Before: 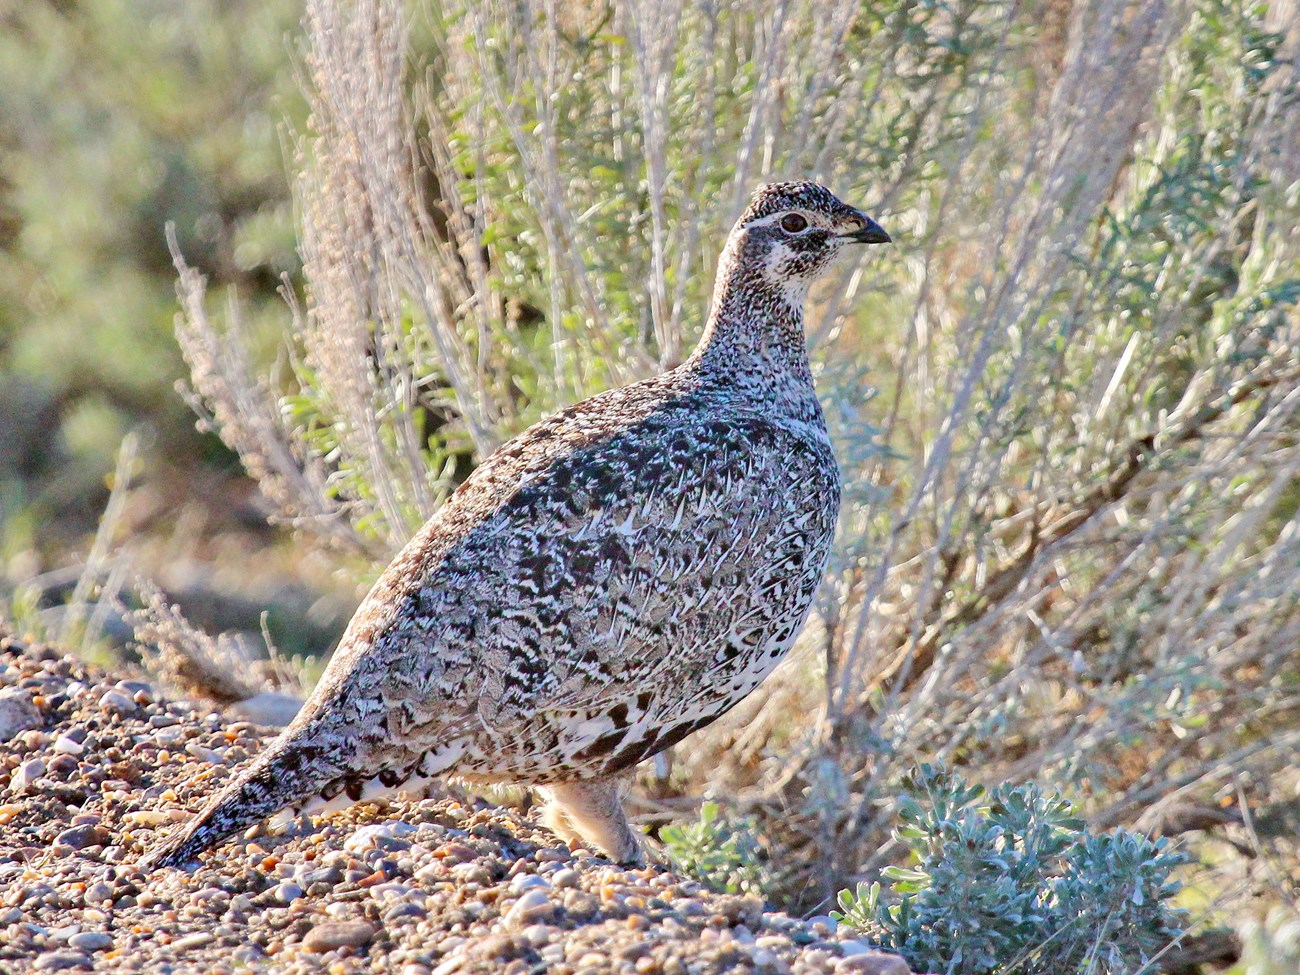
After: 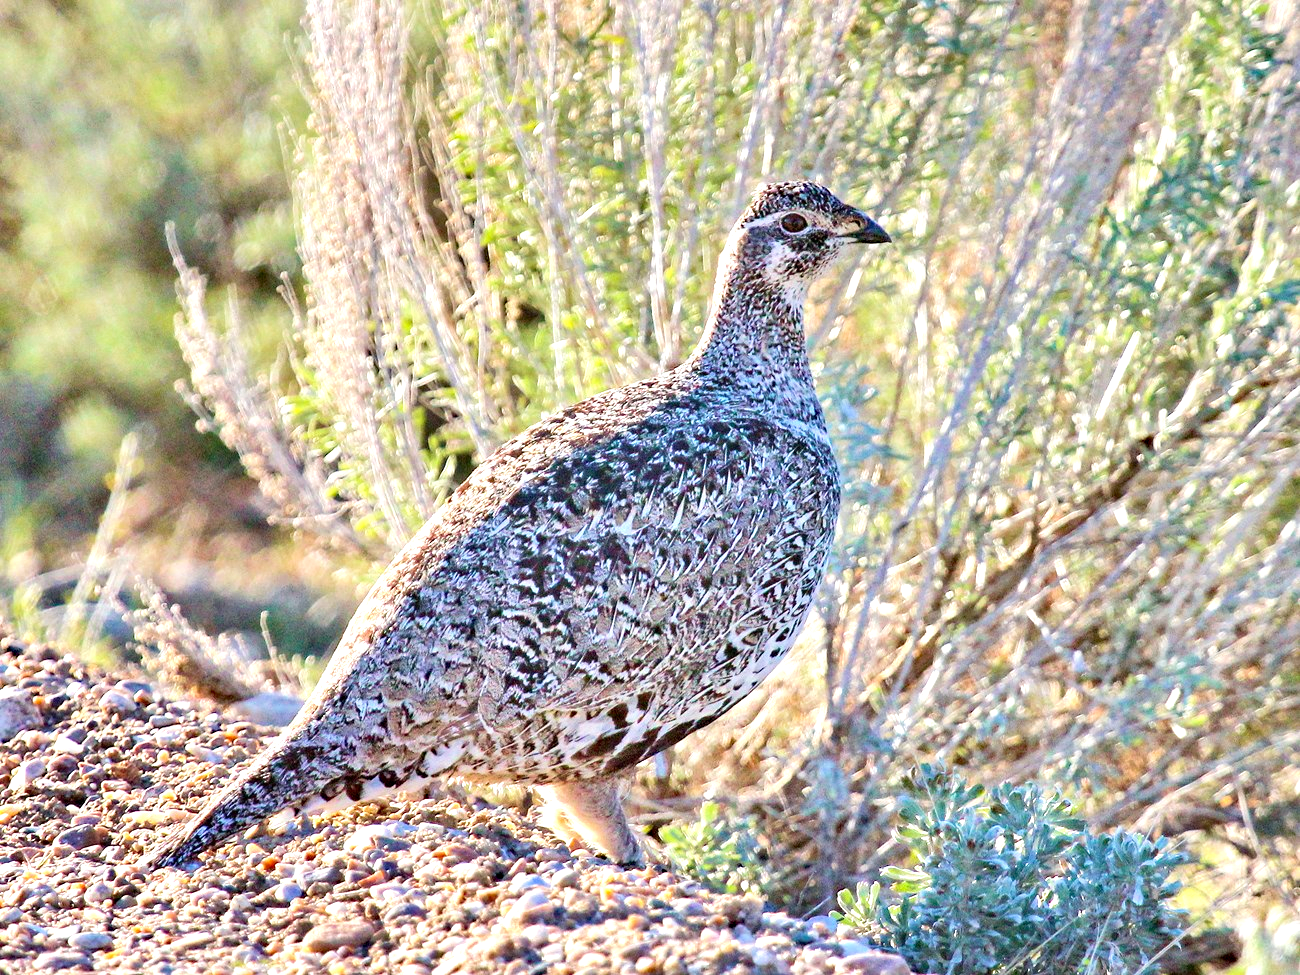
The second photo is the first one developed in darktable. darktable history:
exposure: black level correction 0, exposure 0.701 EV, compensate exposure bias true, compensate highlight preservation false
haze removal: compatibility mode true, adaptive false
velvia: strength 16.5%
